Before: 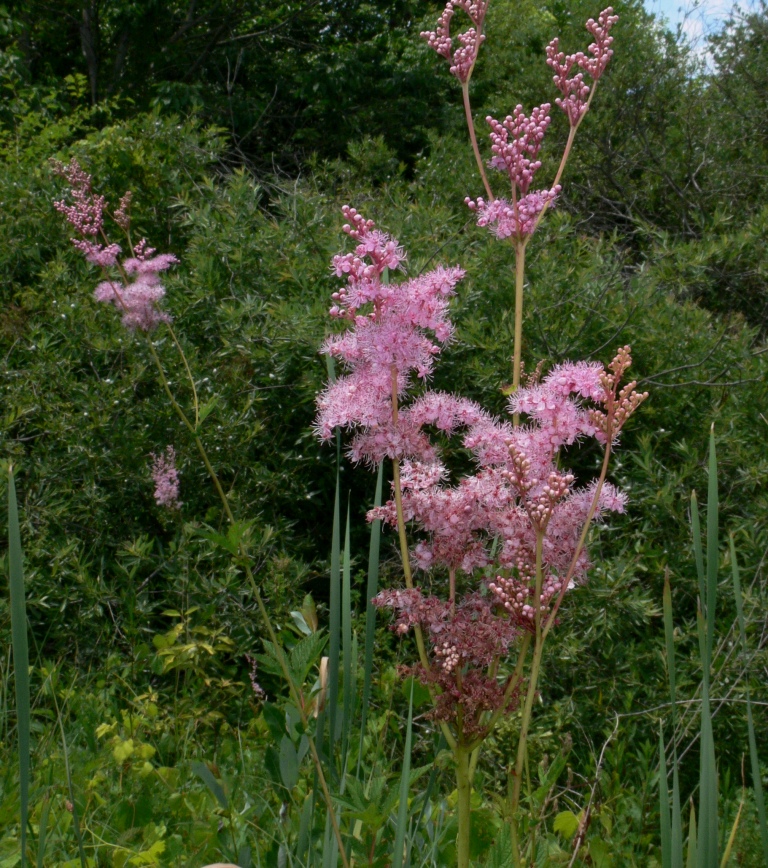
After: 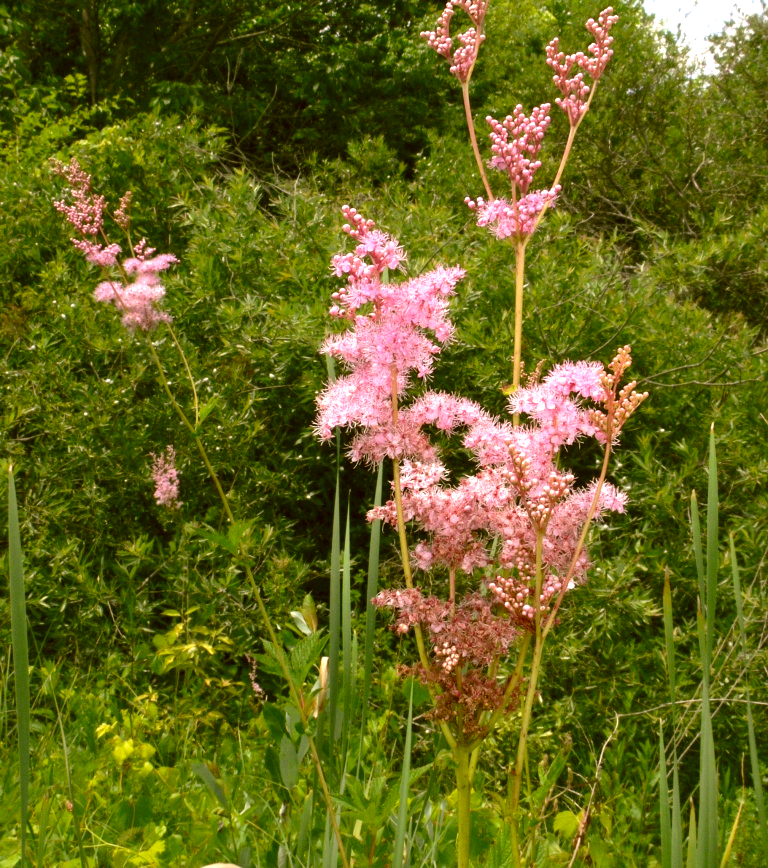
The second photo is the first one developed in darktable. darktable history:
color correction: highlights a* 8.44, highlights b* 15.09, shadows a* -0.56, shadows b* 27.06
exposure: black level correction 0, exposure 1.2 EV, compensate highlight preservation false
